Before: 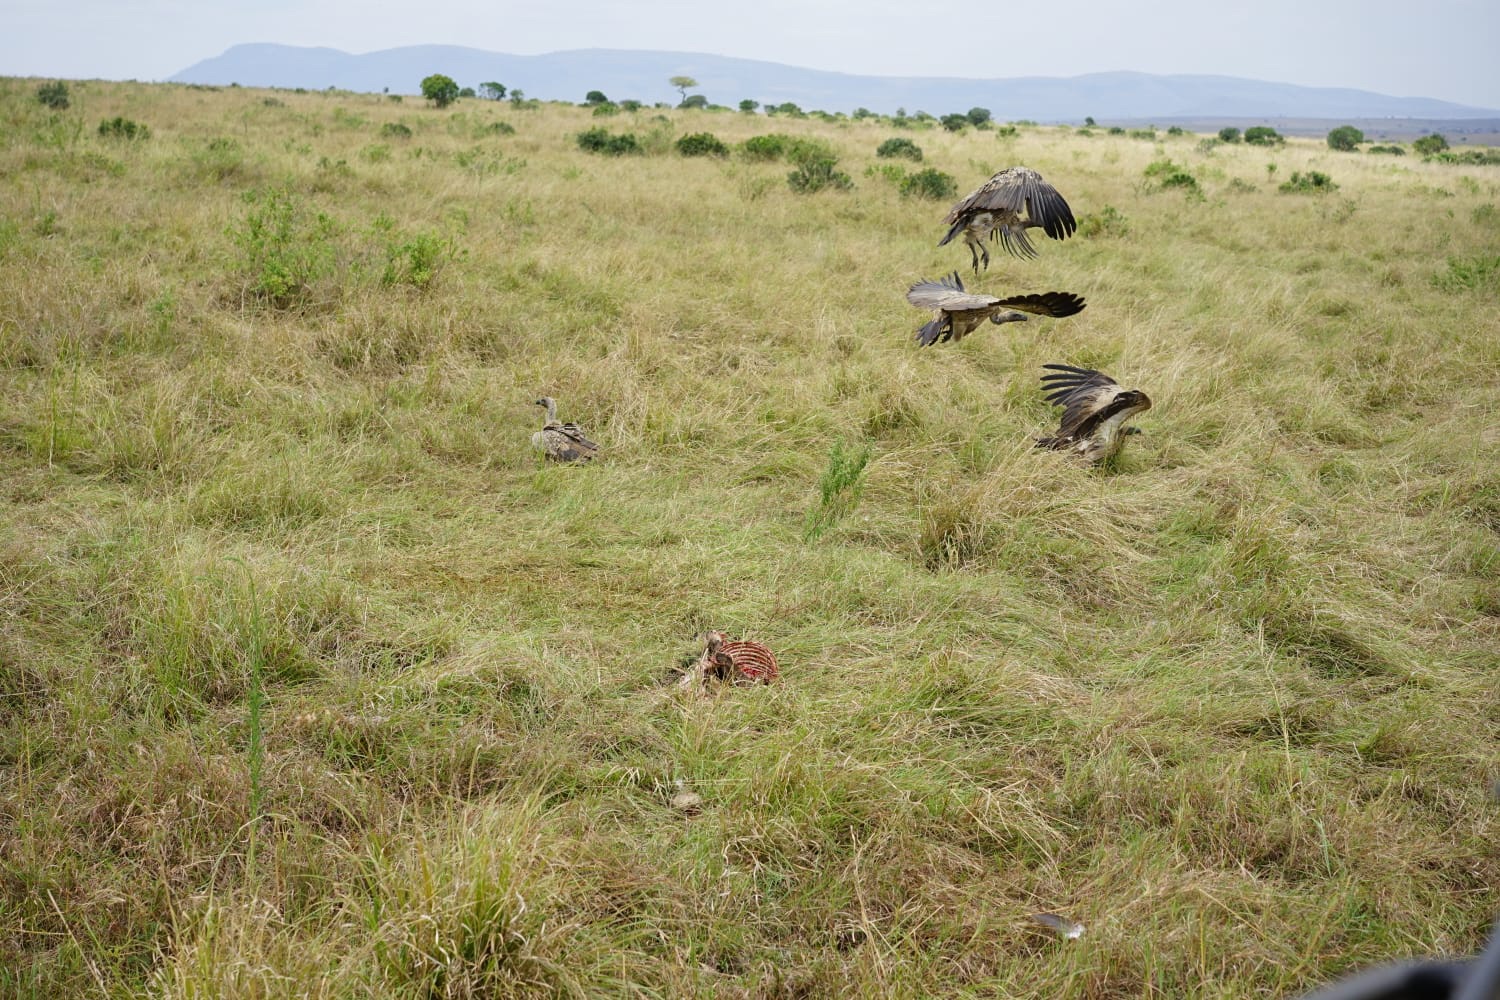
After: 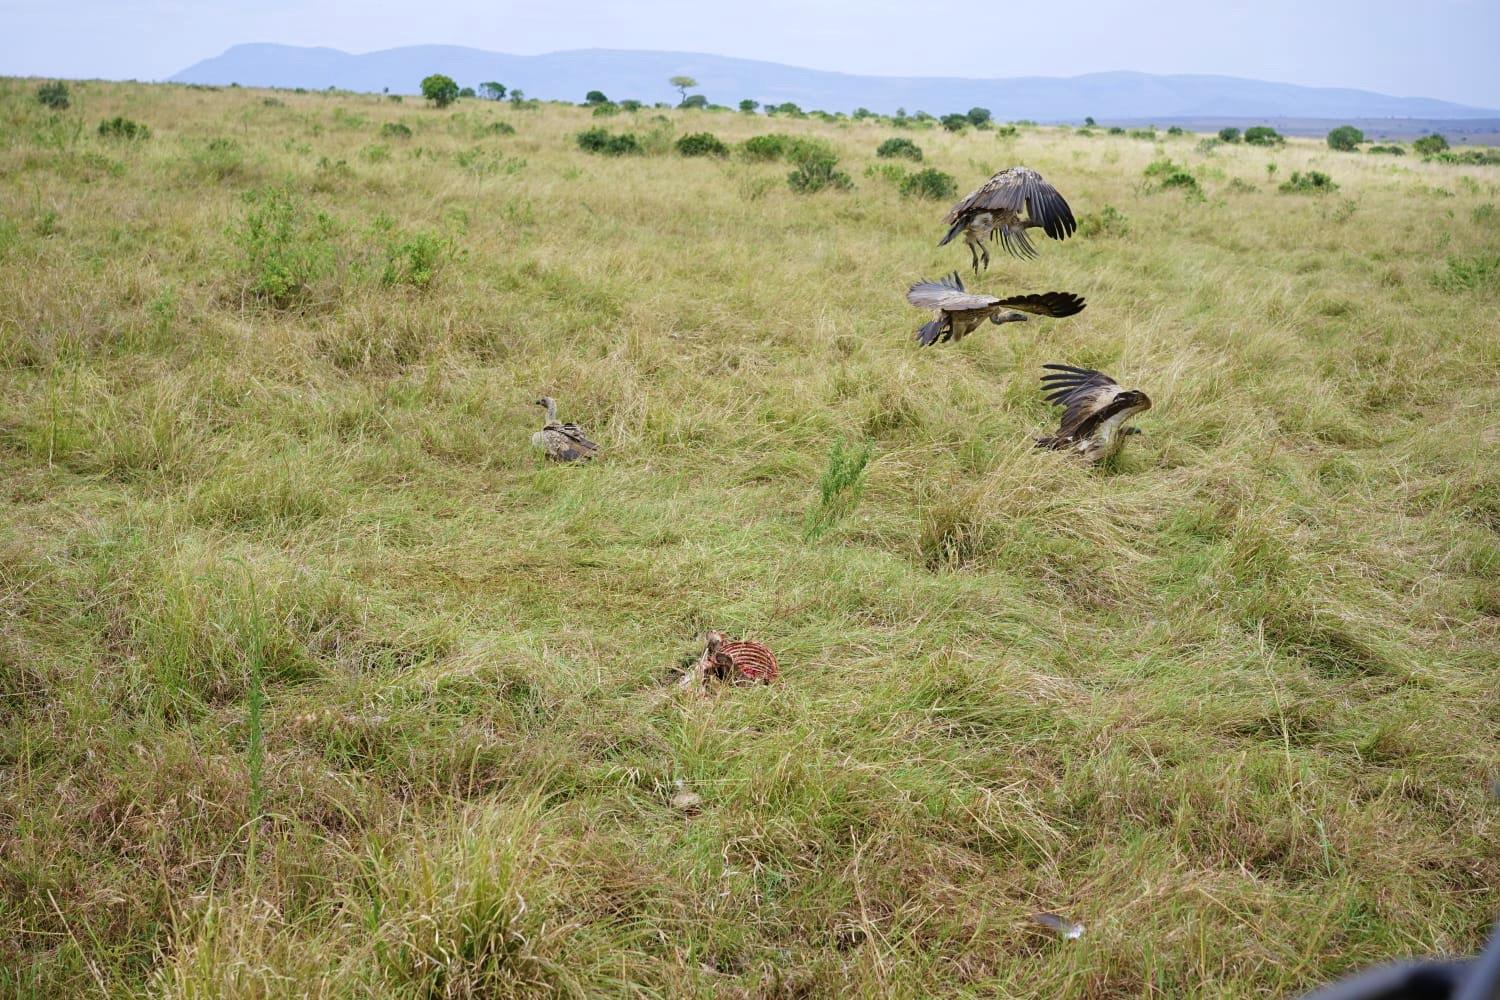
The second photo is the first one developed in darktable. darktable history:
color calibration: illuminant as shot in camera, x 0.358, y 0.373, temperature 4628.91 K, clip negative RGB from gamut false
velvia: on, module defaults
